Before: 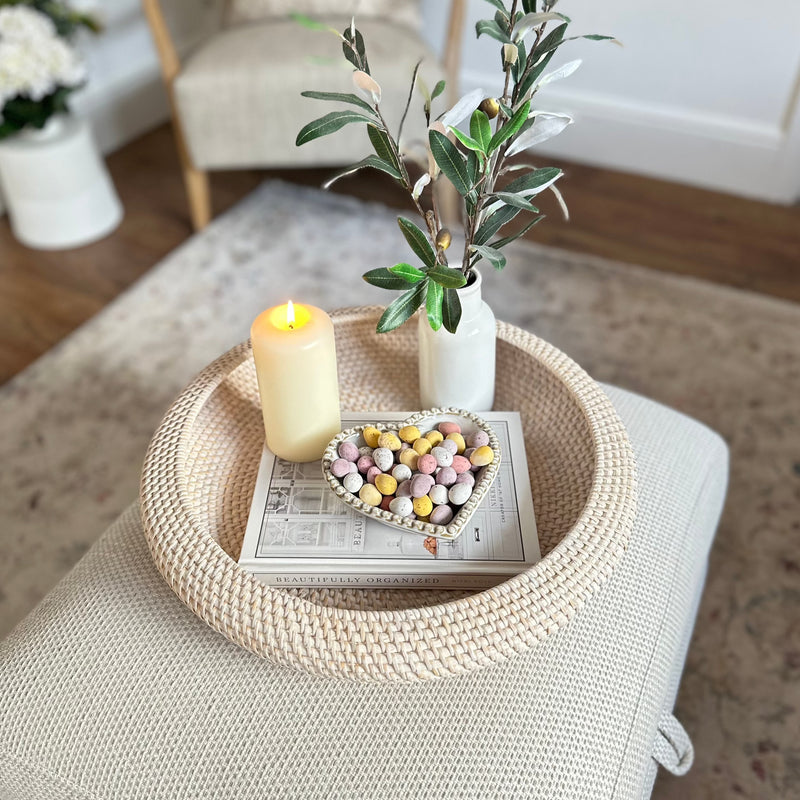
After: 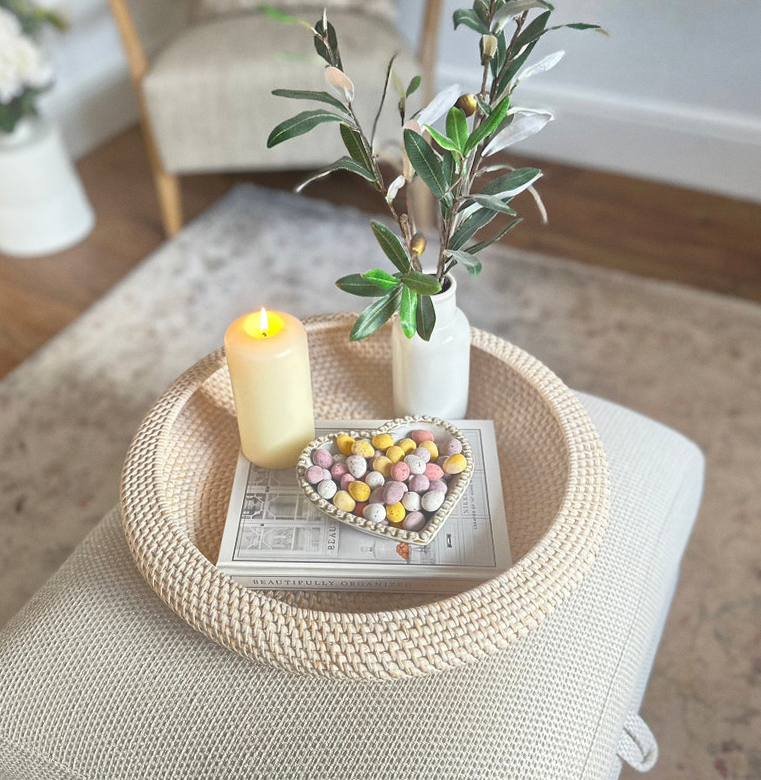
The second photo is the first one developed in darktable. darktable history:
grain: coarseness 14.57 ISO, strength 8.8%
bloom: on, module defaults
rotate and perspective: rotation 0.074°, lens shift (vertical) 0.096, lens shift (horizontal) -0.041, crop left 0.043, crop right 0.952, crop top 0.024, crop bottom 0.979
shadows and highlights: shadows 20.91, highlights -82.73, soften with gaussian
